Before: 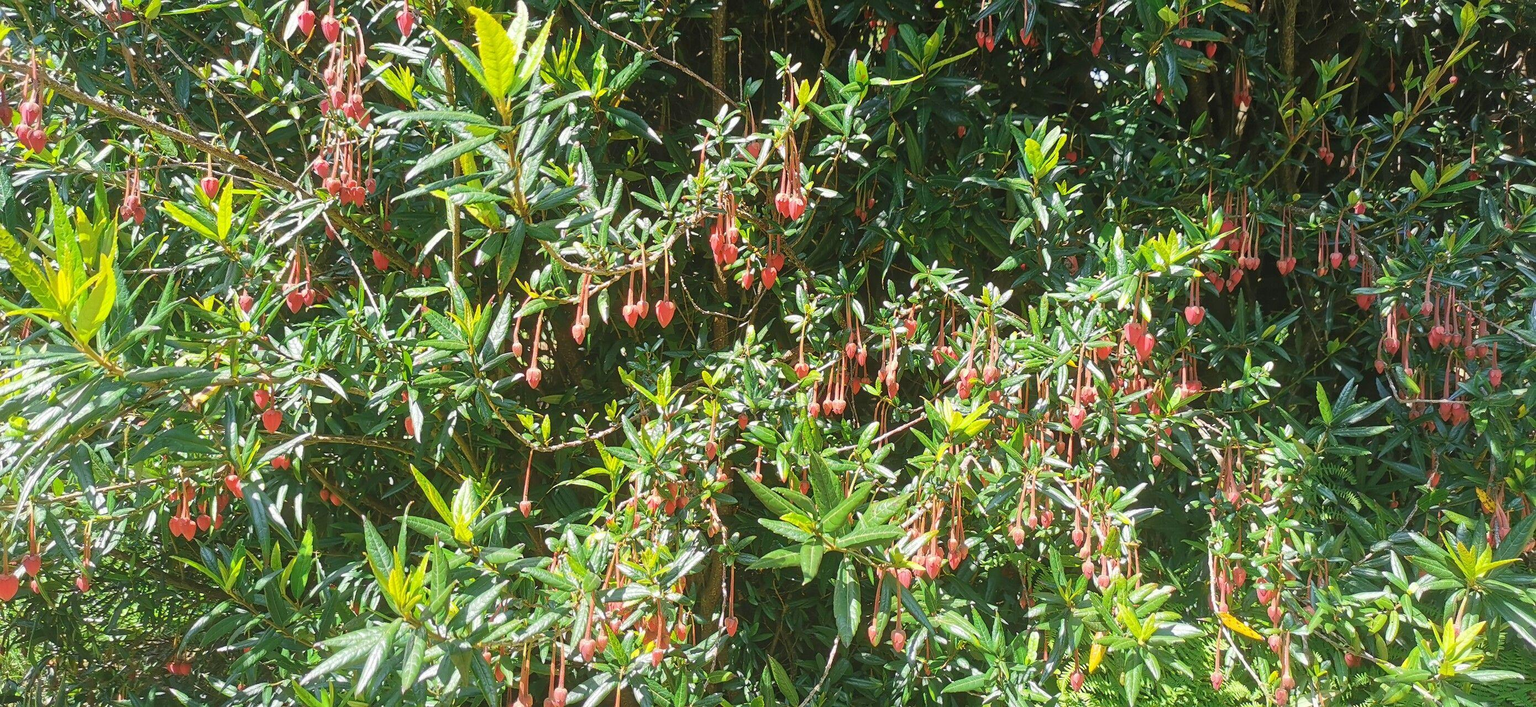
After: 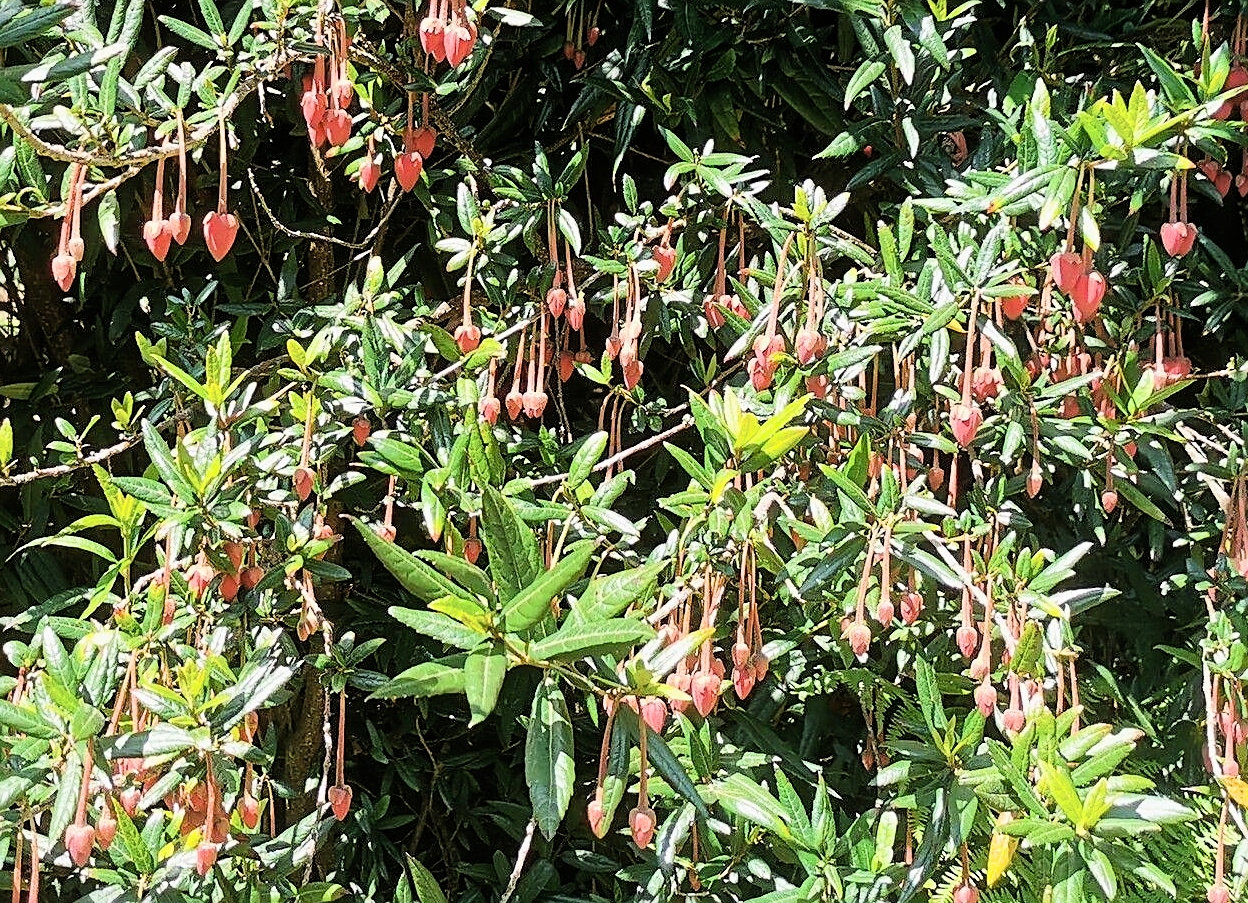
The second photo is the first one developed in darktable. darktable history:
exposure: black level correction 0.001, compensate highlight preservation false
sharpen: on, module defaults
crop: left 35.386%, top 26%, right 19.699%, bottom 3.413%
filmic rgb: black relative exposure -5.32 EV, white relative exposure 2.87 EV, threshold 2.96 EV, dynamic range scaling -38.05%, hardness 4.01, contrast 1.609, highlights saturation mix -1.39%, iterations of high-quality reconstruction 0, enable highlight reconstruction true
